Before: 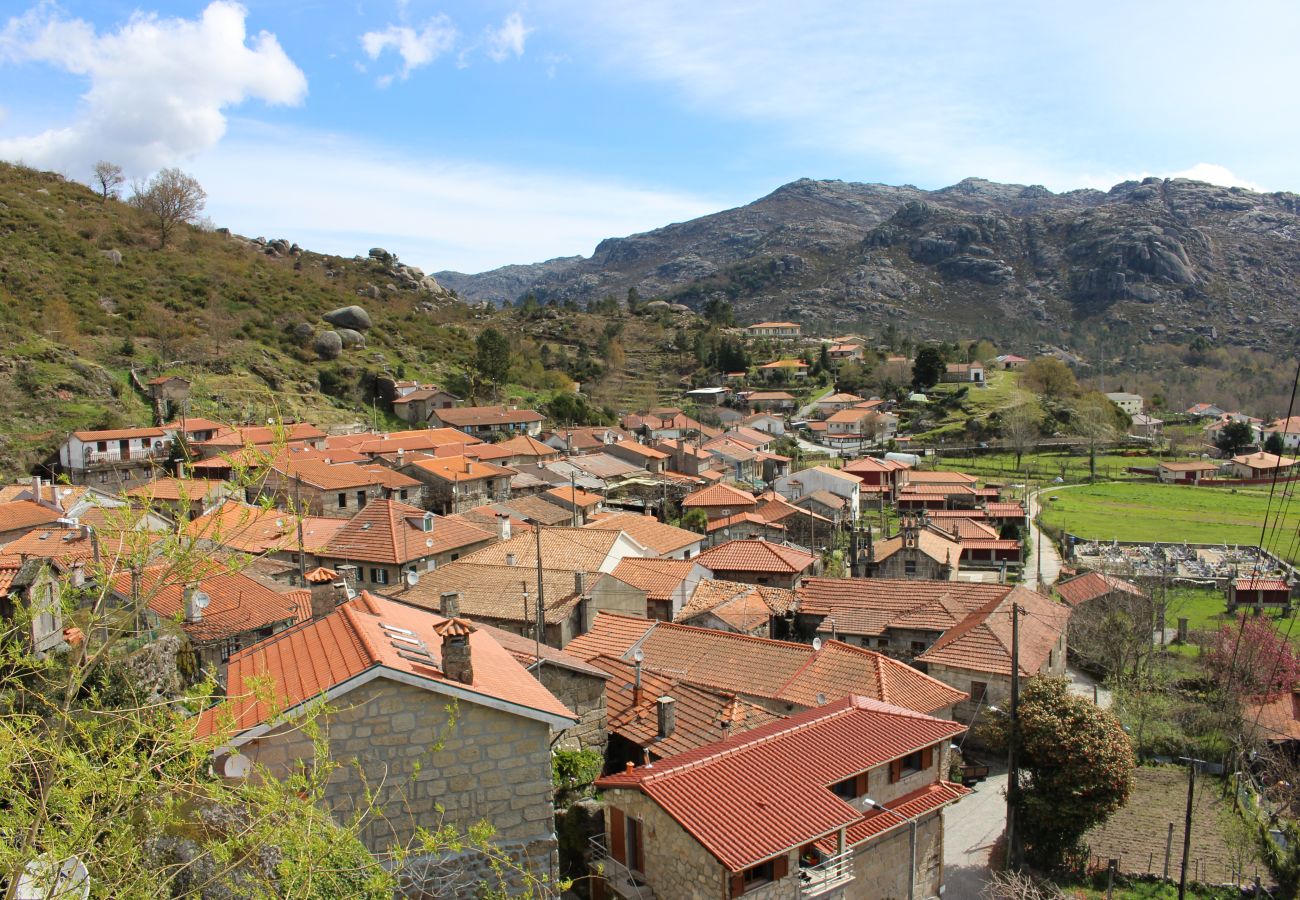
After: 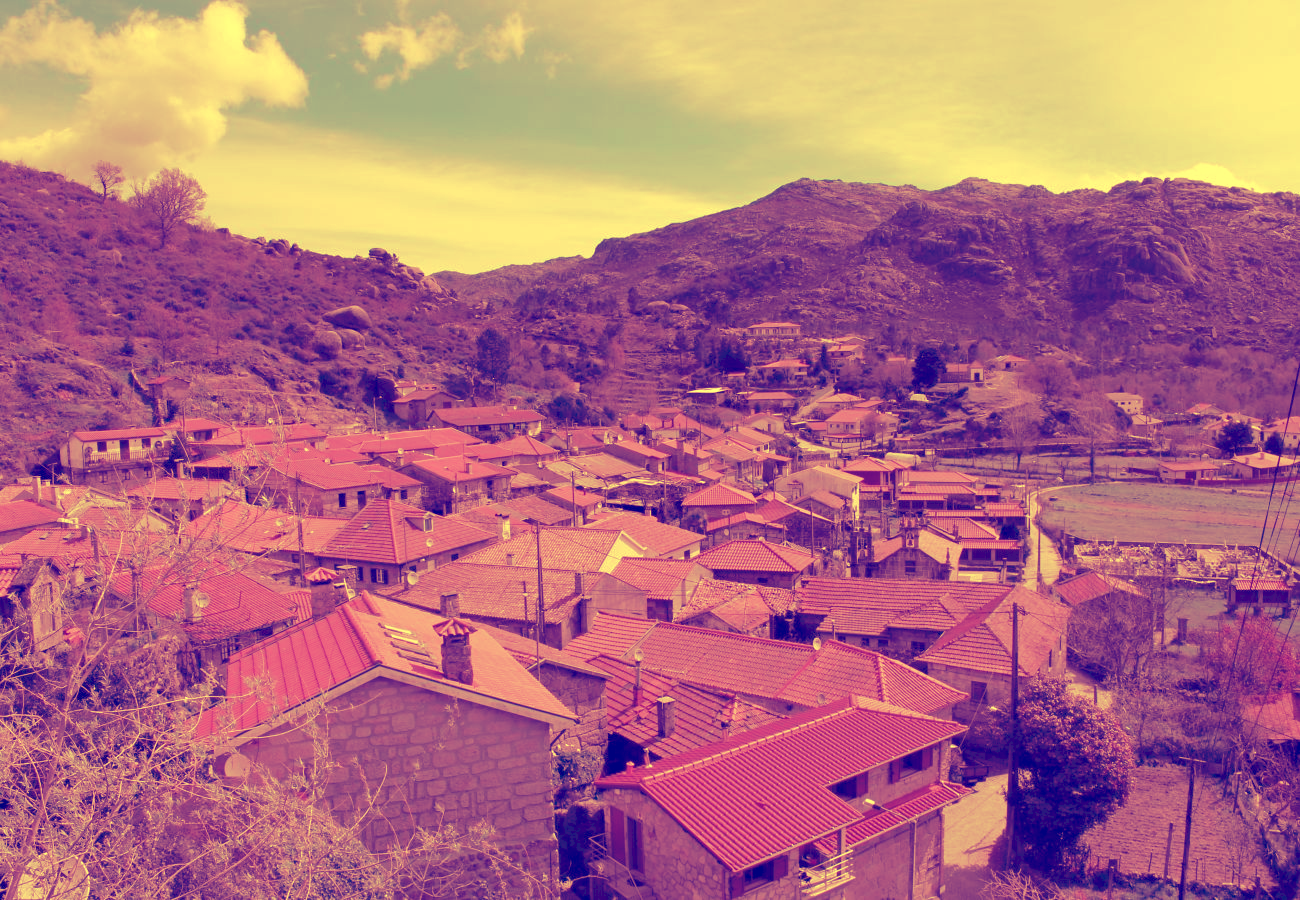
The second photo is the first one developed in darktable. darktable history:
tone curve: curves: ch0 [(0, 0) (0.003, 0.126) (0.011, 0.129) (0.025, 0.133) (0.044, 0.143) (0.069, 0.155) (0.1, 0.17) (0.136, 0.189) (0.177, 0.217) (0.224, 0.25) (0.277, 0.293) (0.335, 0.346) (0.399, 0.398) (0.468, 0.456) (0.543, 0.517) (0.623, 0.583) (0.709, 0.659) (0.801, 0.756) (0.898, 0.856) (1, 1)], preserve colors none
color look up table: target L [101.29, 100.34, 94.81, 97.18, 90.99, 90.7, 70.62, 71.36, 63.53, 64.9, 47.24, 50.17, 23.6, 20.91, 201.5, 84.38, 84.77, 70.93, 63.74, 58.88, 57.36, 56.22, 58.32, 50.83, 42.45, 46.6, 33.8, 22.55, 85.41, 72.63, 58.77, 62.16, 60.66, 58.8, 58.16, 39.68, 54.09, 52.9, 43.41, 10.99, 33.79, 6.109, 85.78, 79.56, 70.71, 51.85, 40.25, 40.34, 7.877], target a [-11.12, -15.23, -17.41, -29.2, -49.01, -67.65, -57.78, -3.374, -52.82, 10.73, -32.67, 43.67, 11.89, 43.19, 0, 18.72, 20.1, 30.71, 69.28, 61.66, 85.96, 89.49, 71.52, 86.01, 64.87, 81.33, 49.78, 62.74, 17.18, 32.62, 78.83, 28.27, 64.83, 83.54, 71.86, -21.35, 74.28, 50.9, 78.91, 38.54, 68.73, 51.35, -49.42, 4.678, -56.66, 25.45, -22.99, -22.59, 53.21], target b [57.21, 56.41, 48.98, 52.22, 43.64, 41.58, 19.82, 21.37, 9.2, 12.58, -14.69, -7.66, -50.9, -54.17, -0.001, 38.17, 39.88, 21.43, 13.56, 5.309, 4.839, 3.194, 4.797, -5.216, -17.84, -11.75, -32.8, -51.17, 39.42, 23.95, 5.827, 8.338, 8.077, 6.064, 5.399, -26.83, -1.362, -4.088, -17.73, -70.96, -32.42, -79.04, 36.22, 31.25, 17.56, -6.502, -25.08, -25.78, -76.17], num patches 49
